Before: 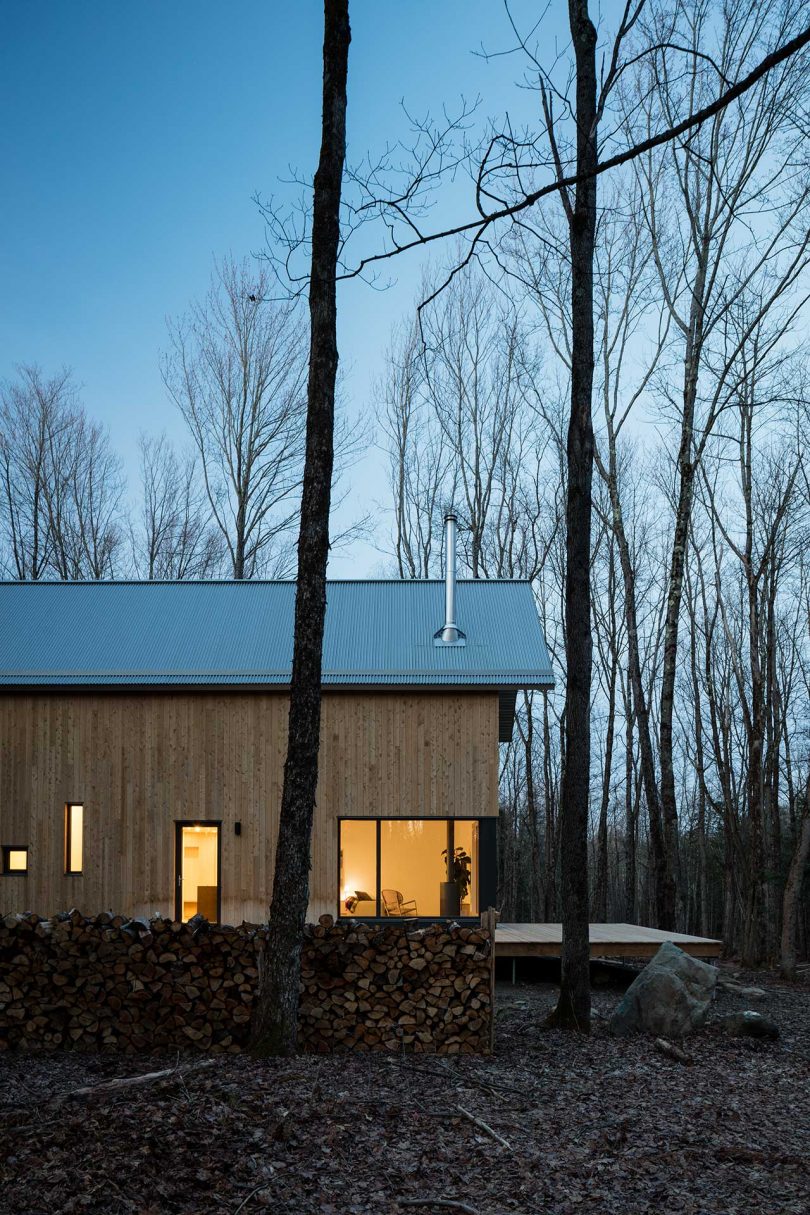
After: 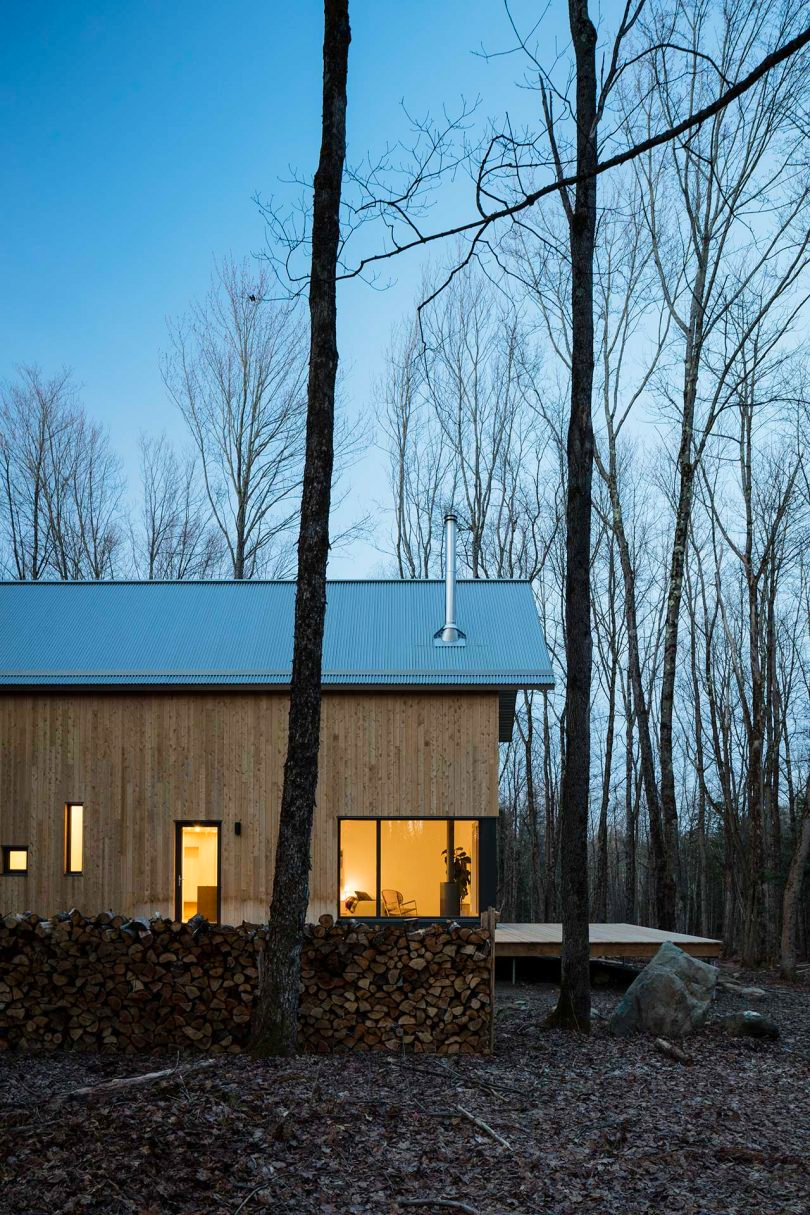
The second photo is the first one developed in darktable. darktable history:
color balance rgb: perceptual saturation grading › global saturation -2.637%, perceptual saturation grading › shadows -1.802%, perceptual brilliance grading › mid-tones 9.1%, perceptual brilliance grading › shadows 15.251%, global vibrance 24.927%
